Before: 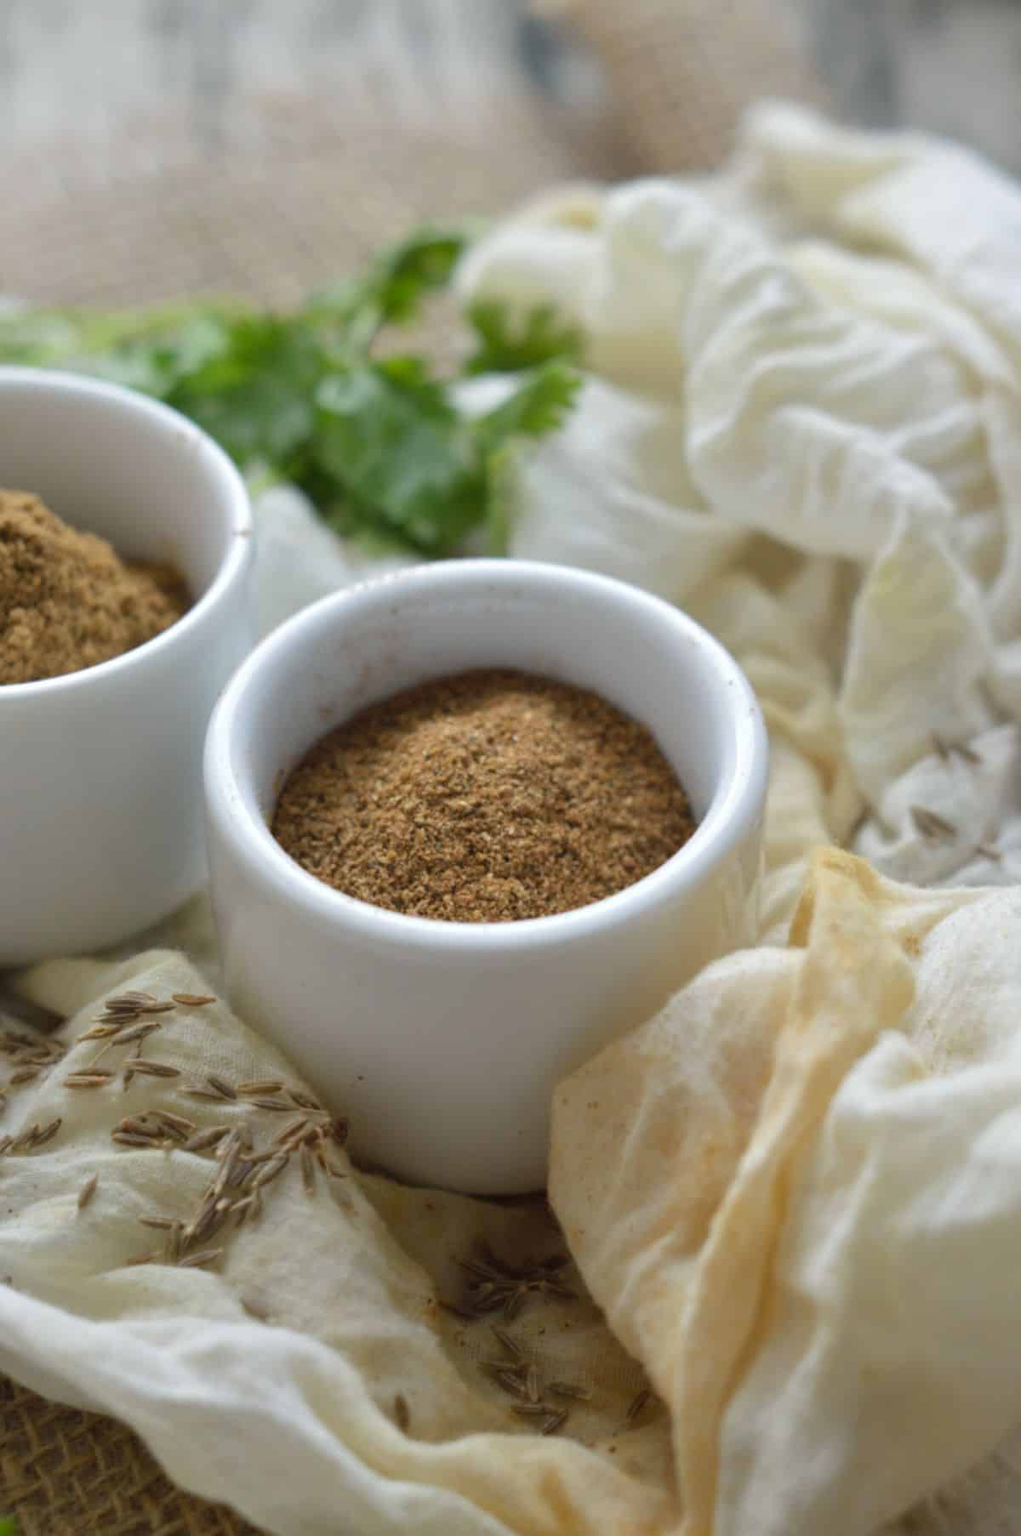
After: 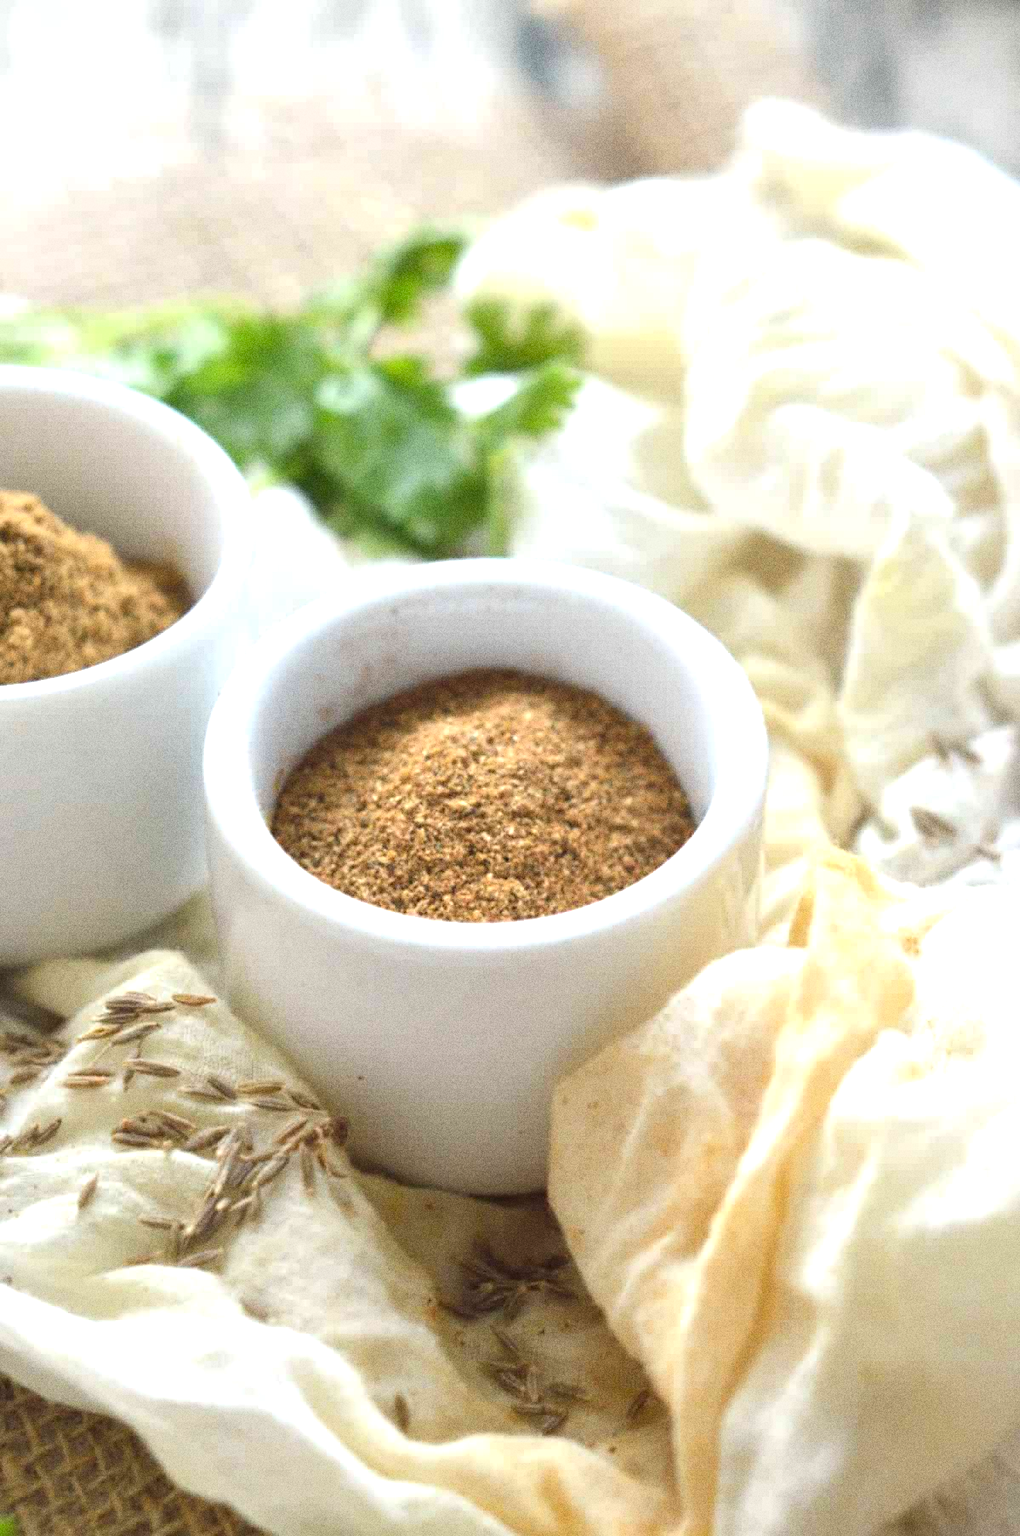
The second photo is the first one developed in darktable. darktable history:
exposure: black level correction 0, exposure 1.2 EV, compensate exposure bias true, compensate highlight preservation false
grain: coarseness 0.09 ISO, strength 40%
